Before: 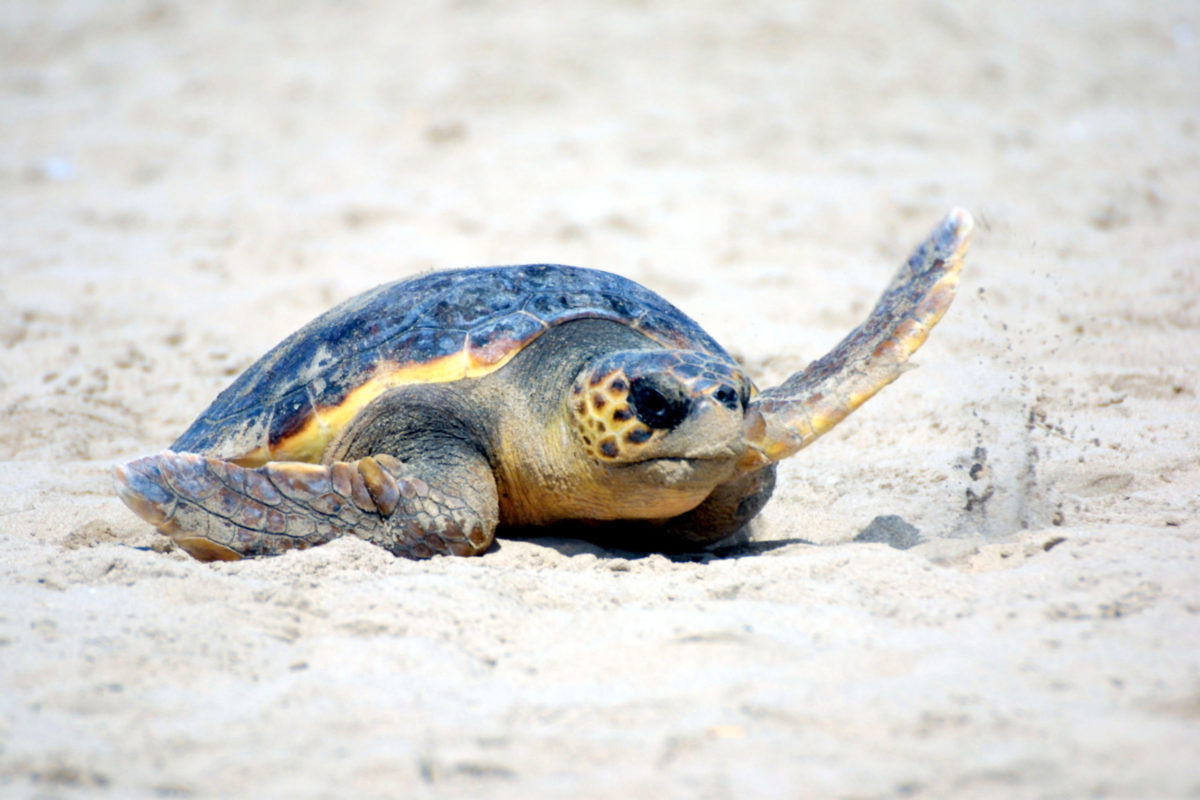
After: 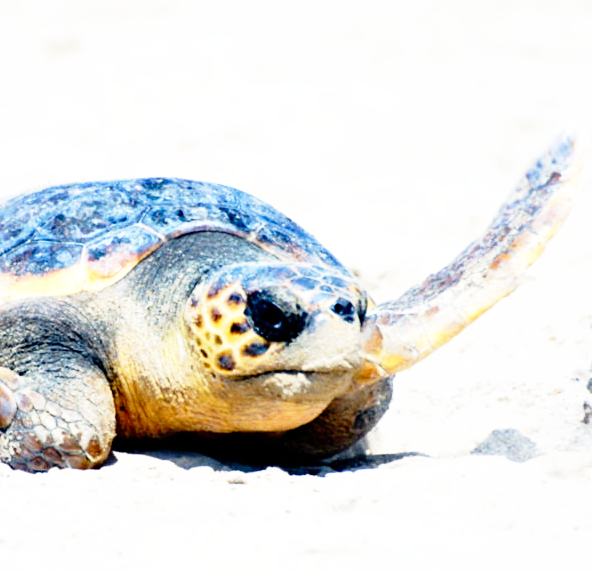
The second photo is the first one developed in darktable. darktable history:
sharpen: amount 0.202
base curve: curves: ch0 [(0, 0) (0.012, 0.01) (0.073, 0.168) (0.31, 0.711) (0.645, 0.957) (1, 1)], preserve colors none
crop: left 31.948%, top 10.957%, right 18.422%, bottom 17.582%
